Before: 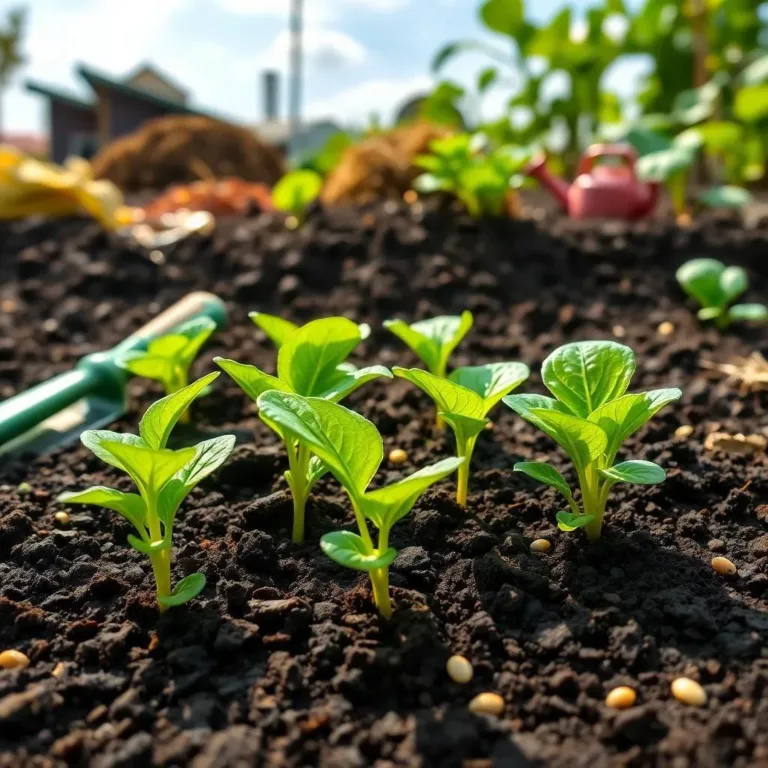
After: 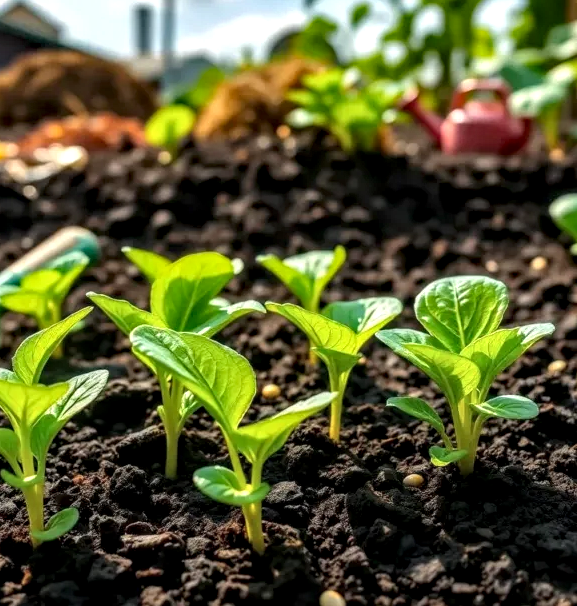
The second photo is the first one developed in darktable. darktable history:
local contrast: detail 150%
crop: left 16.653%, top 8.524%, right 8.147%, bottom 12.501%
haze removal: compatibility mode true, adaptive false
